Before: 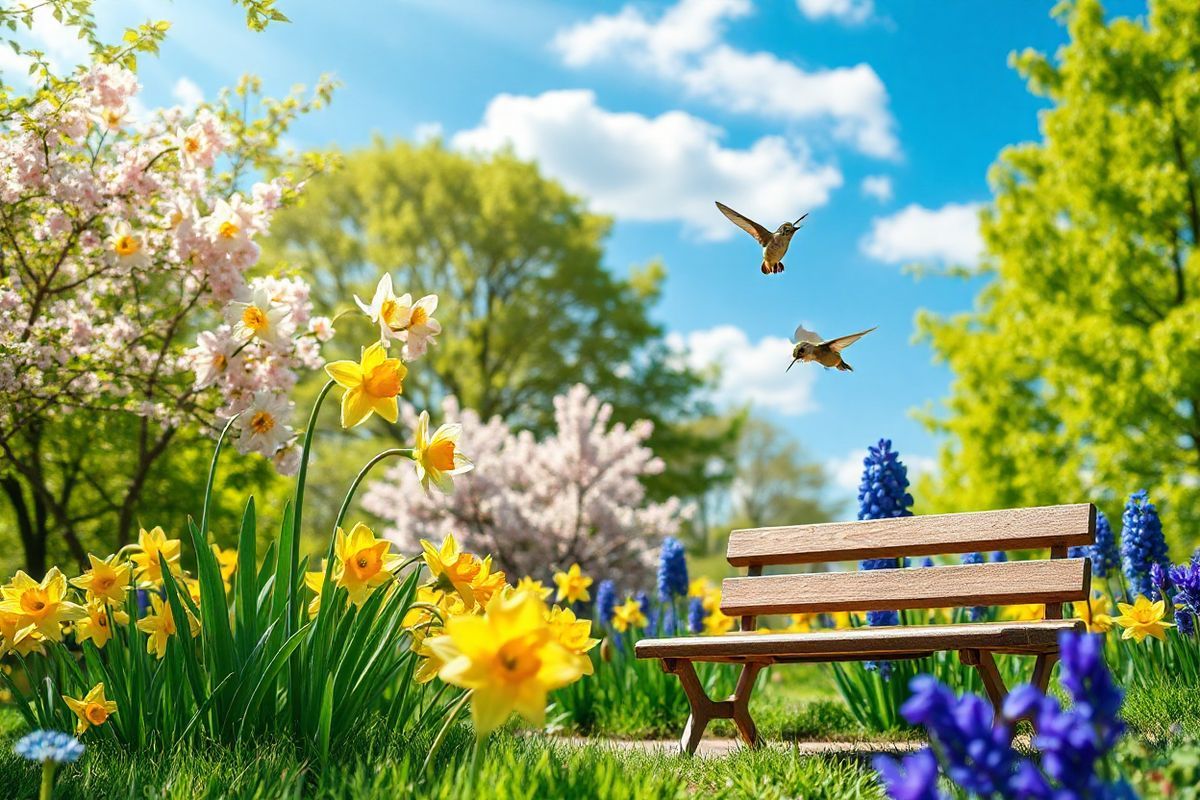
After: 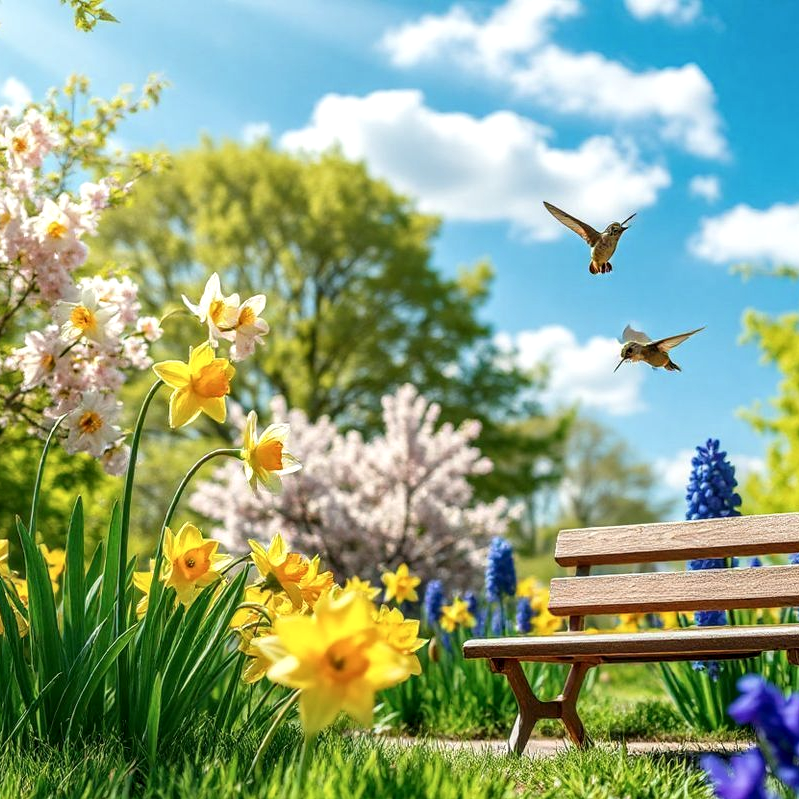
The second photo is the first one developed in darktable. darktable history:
crop and rotate: left 14.398%, right 18.937%
local contrast: detail 130%
contrast brightness saturation: saturation -0.053
